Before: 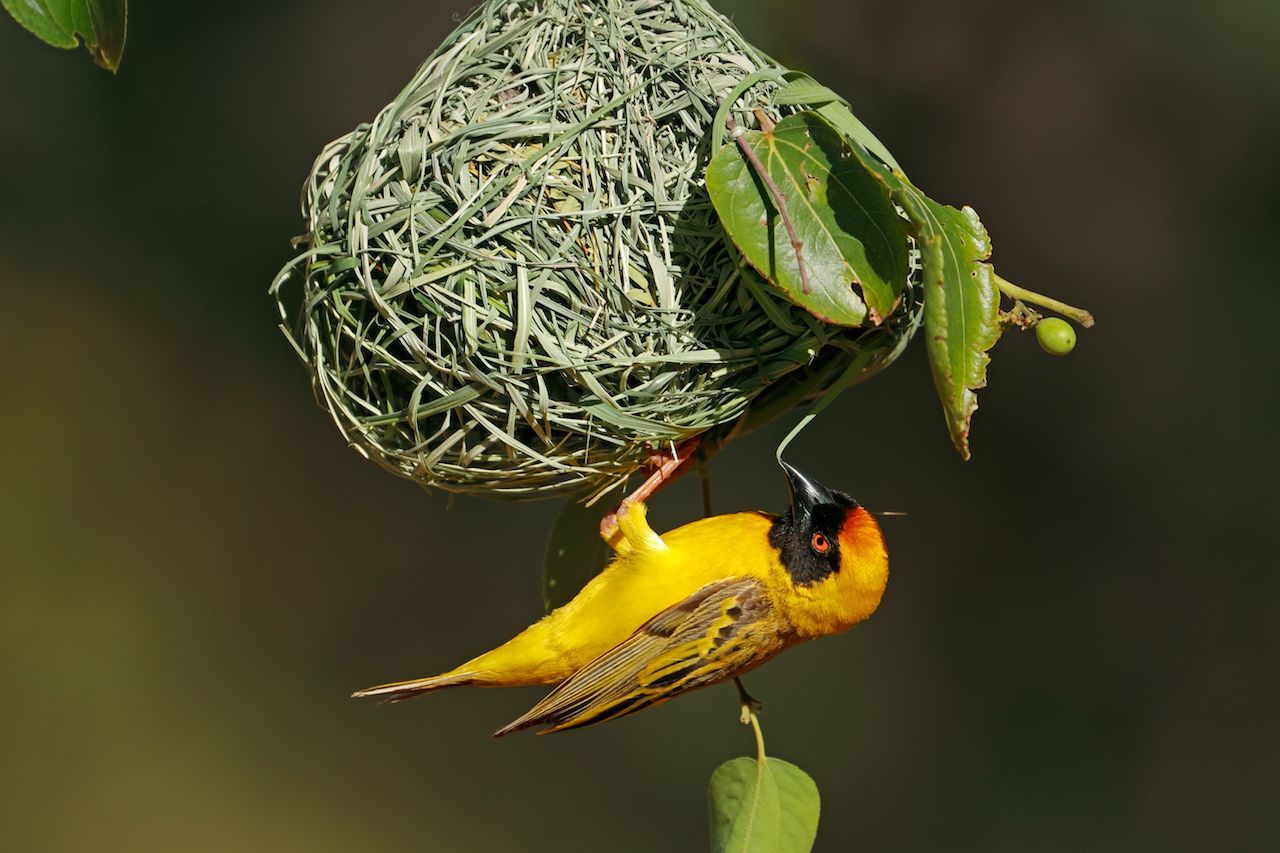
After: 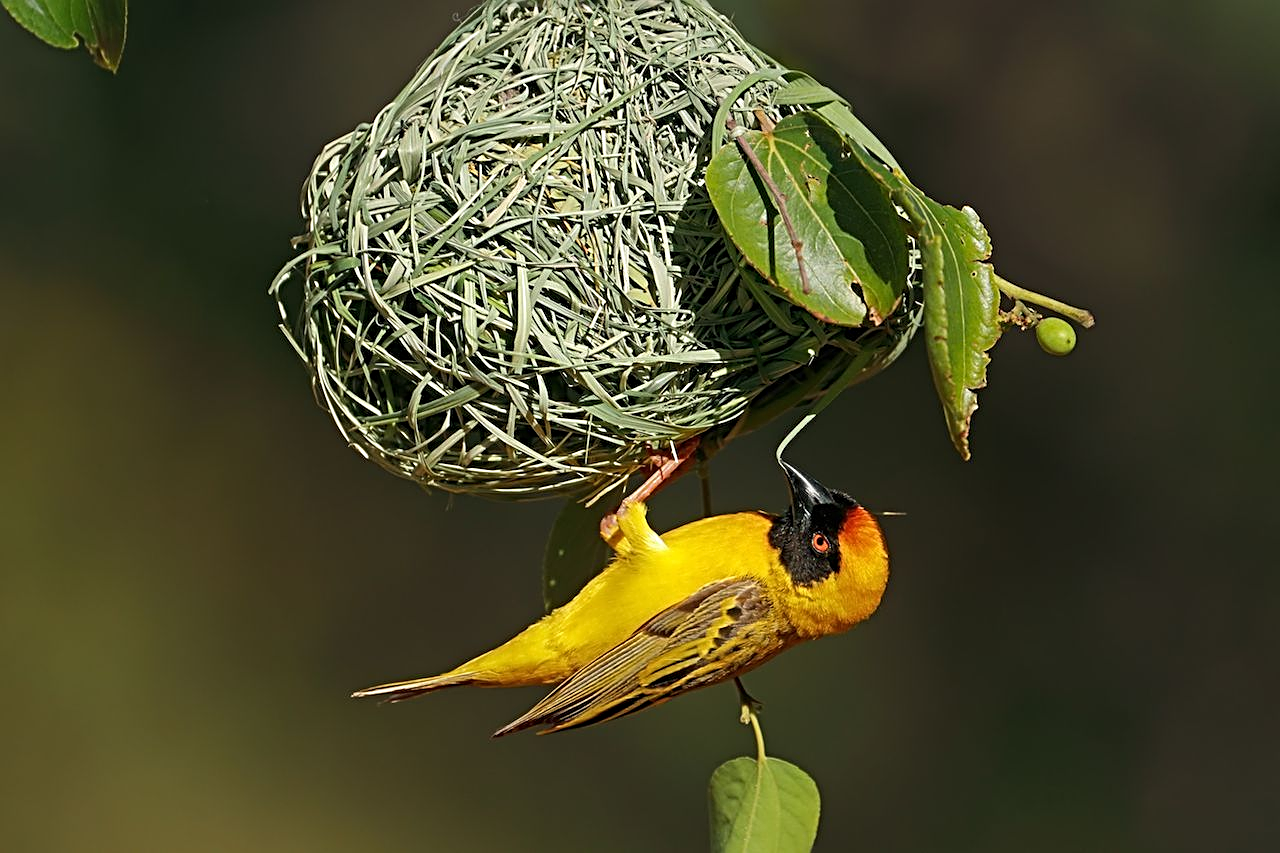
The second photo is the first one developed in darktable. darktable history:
sharpen: radius 2.618, amount 0.681
